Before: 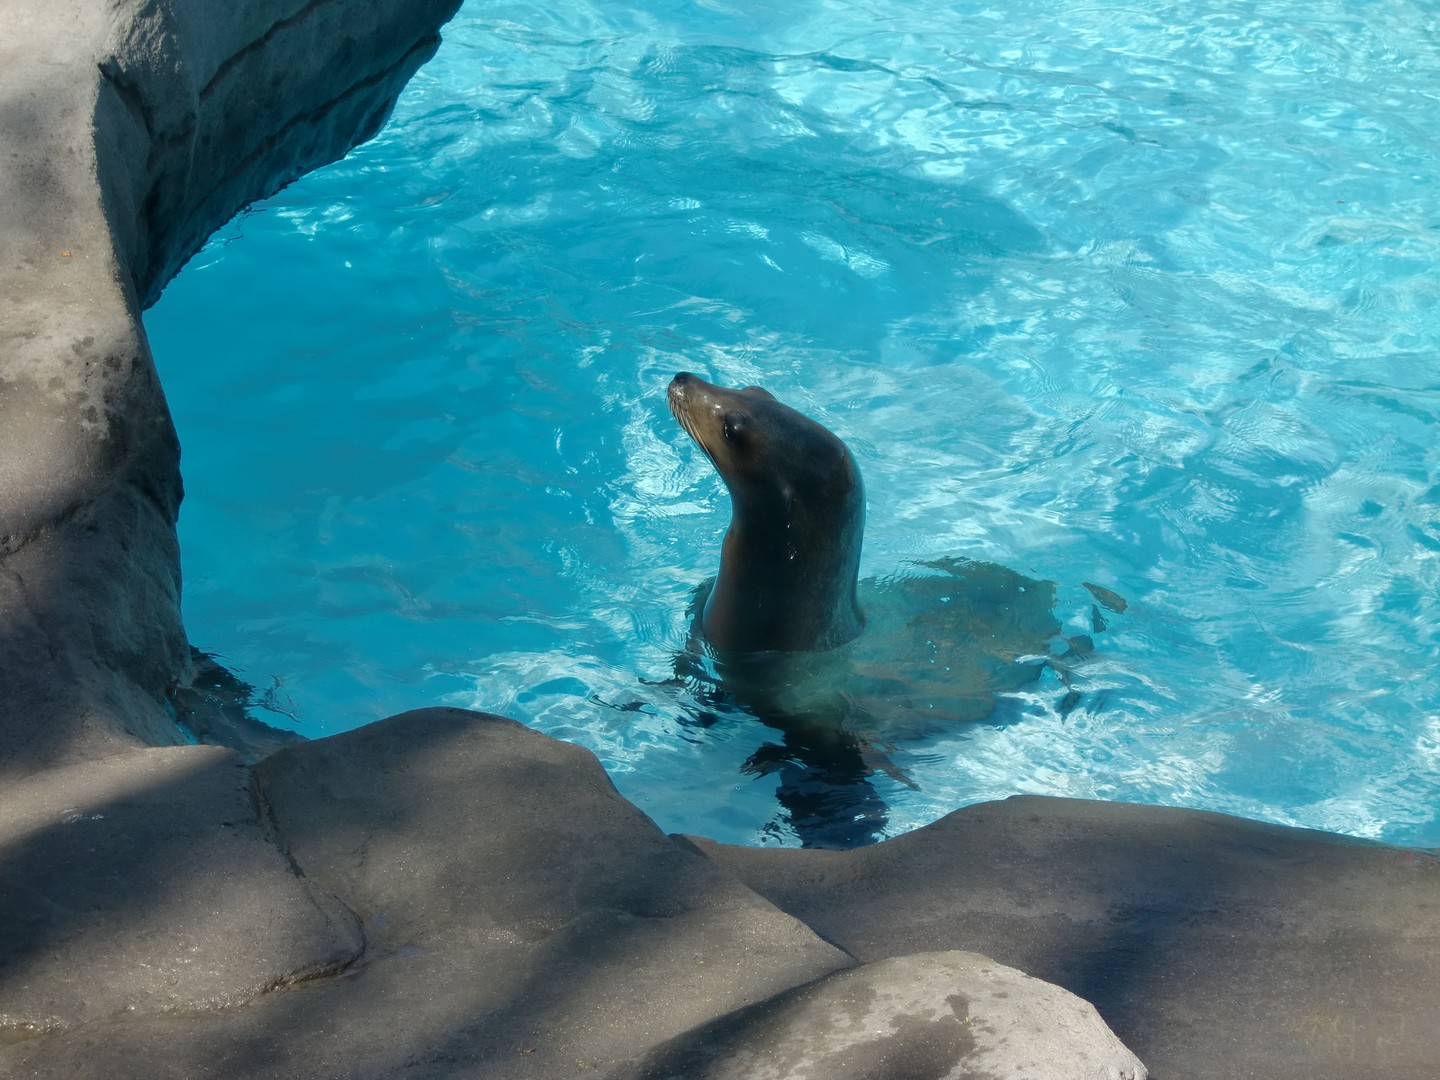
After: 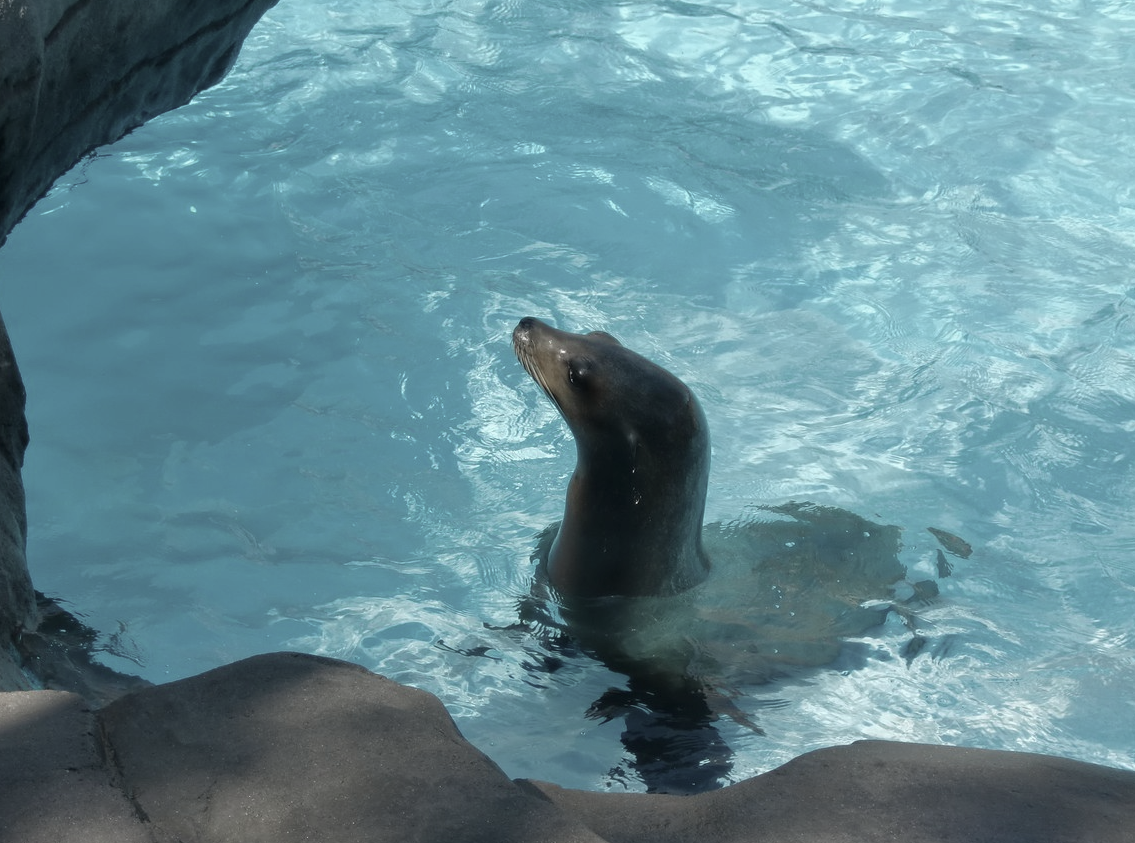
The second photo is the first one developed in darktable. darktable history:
crop and rotate: left 10.77%, top 5.1%, right 10.41%, bottom 16.76%
color correction: saturation 0.57
exposure: compensate highlight preservation false
